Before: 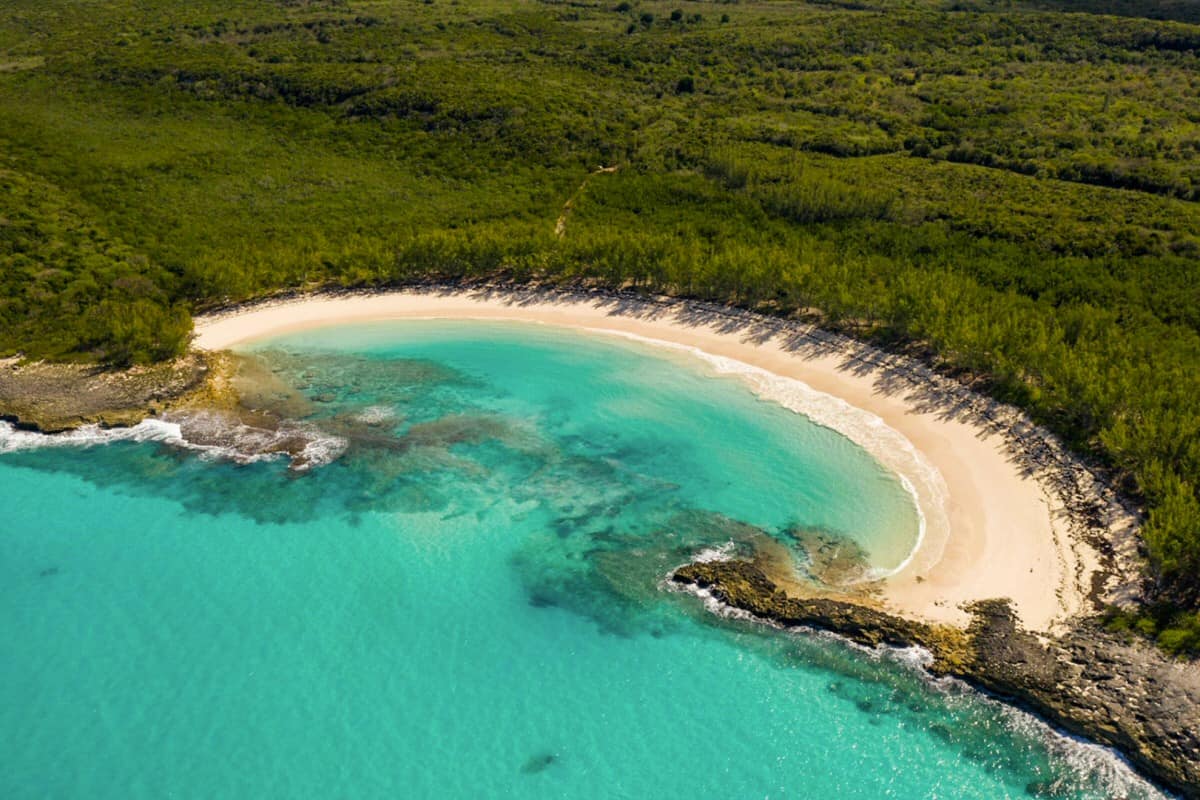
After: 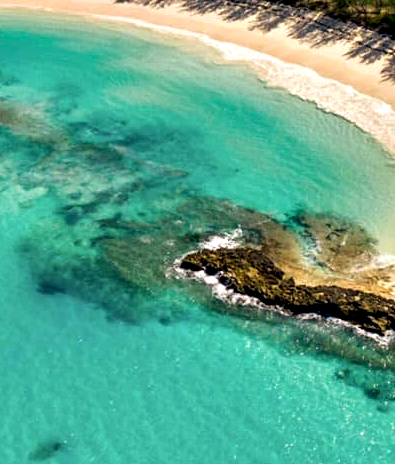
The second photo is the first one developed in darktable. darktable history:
contrast equalizer: y [[0.6 ×6], [0.55 ×6], [0 ×6], [0 ×6], [0 ×6]]
crop: left 41.063%, top 39.128%, right 25.97%, bottom 2.747%
